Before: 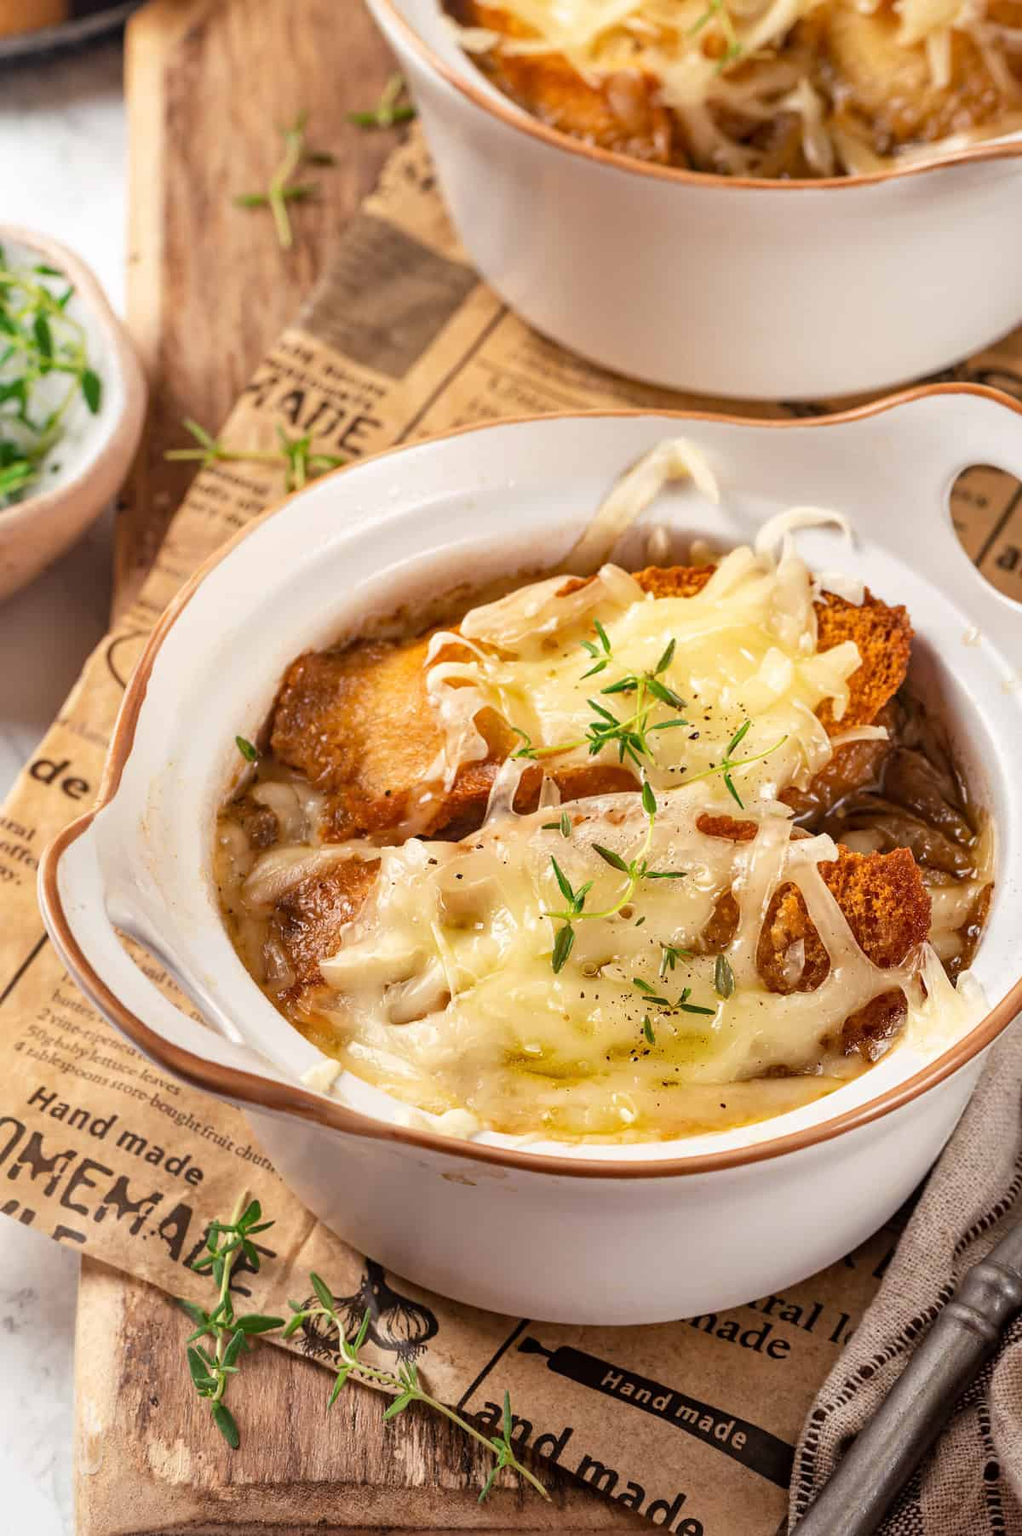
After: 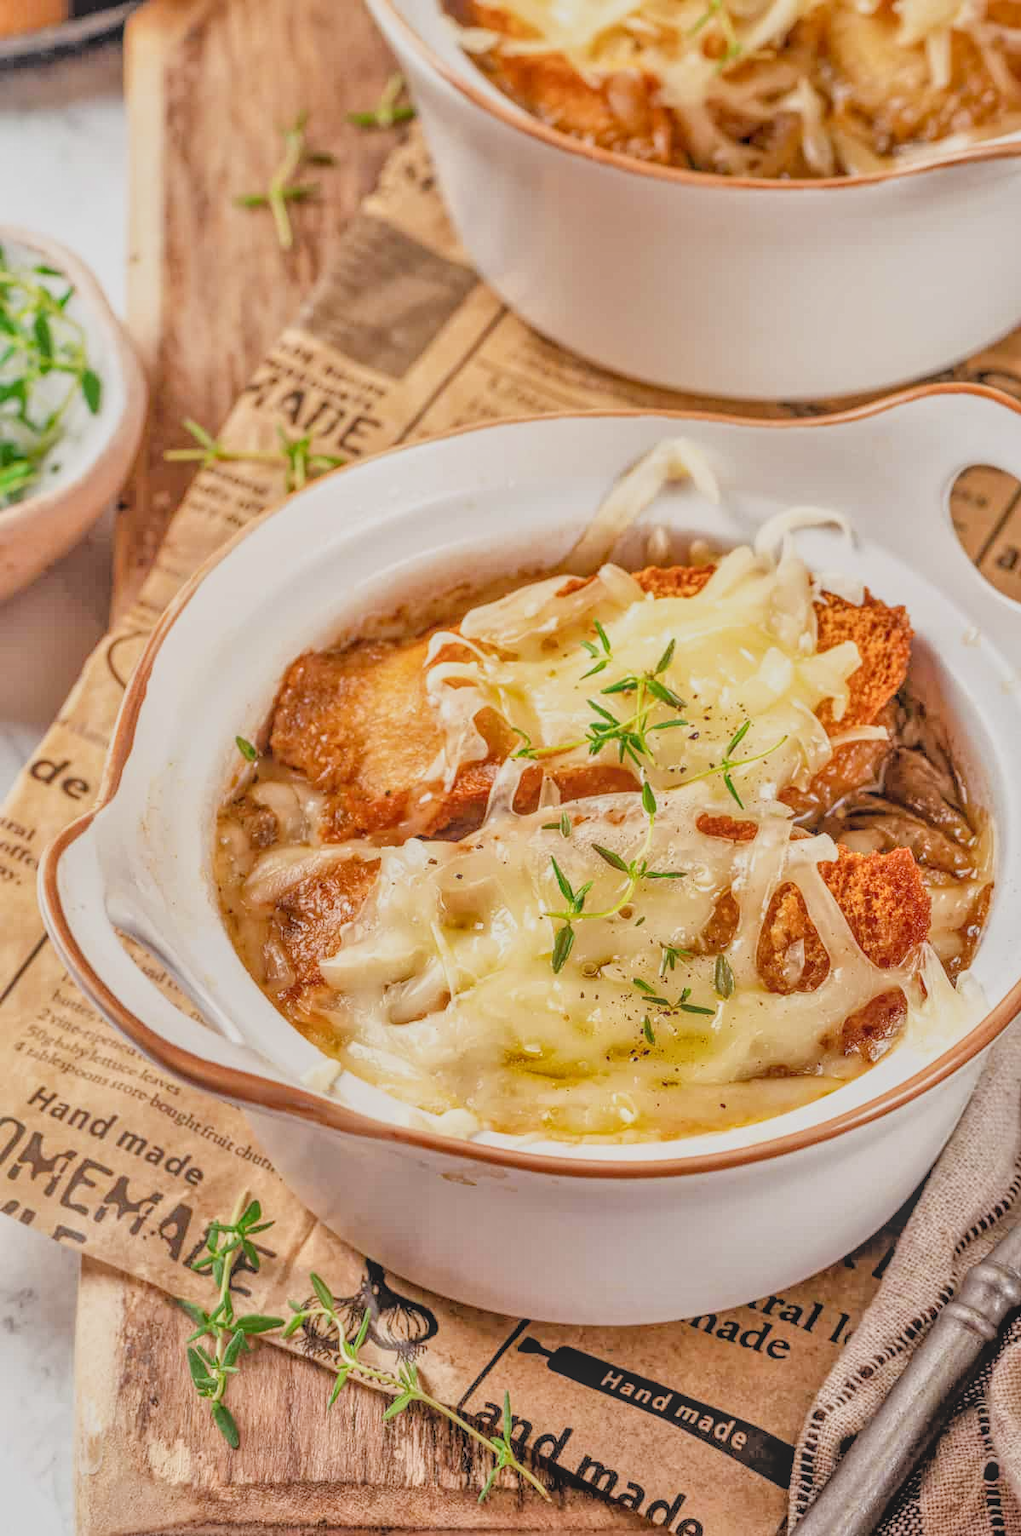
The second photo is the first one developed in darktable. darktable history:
local contrast: highlights 66%, shadows 33%, detail 166%, midtone range 0.2
tone equalizer: -7 EV 0.15 EV, -6 EV 0.6 EV, -5 EV 1.15 EV, -4 EV 1.33 EV, -3 EV 1.15 EV, -2 EV 0.6 EV, -1 EV 0.15 EV, mask exposure compensation -0.5 EV
filmic rgb: black relative exposure -7.65 EV, white relative exposure 4.56 EV, hardness 3.61, contrast 1.05
